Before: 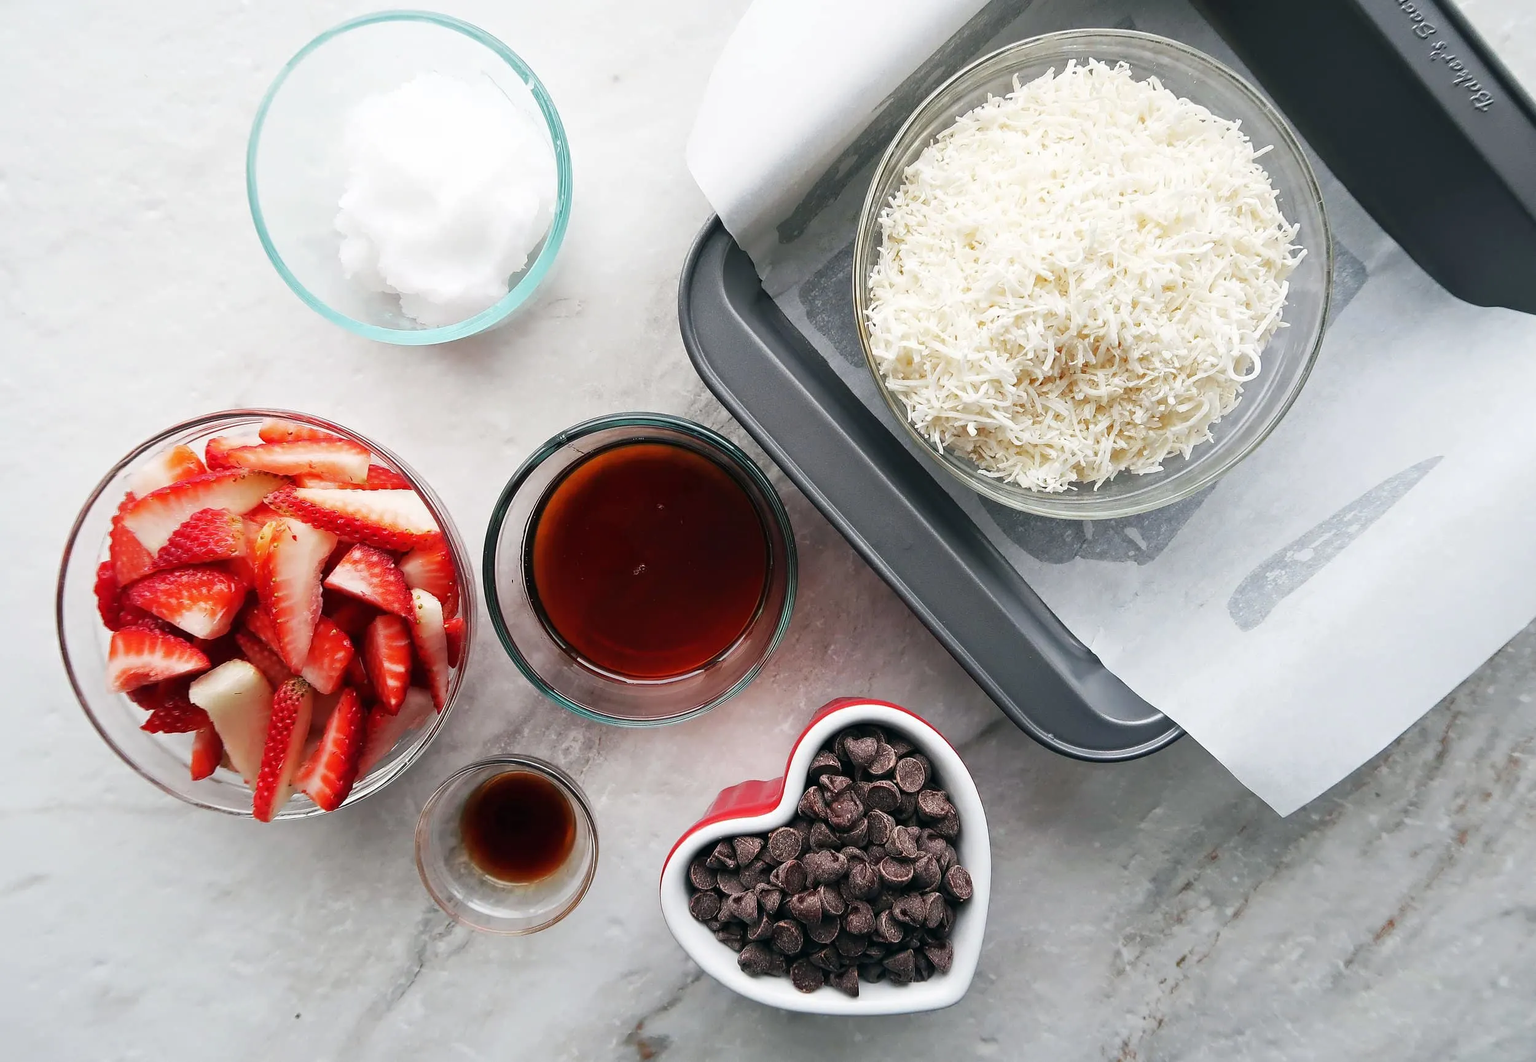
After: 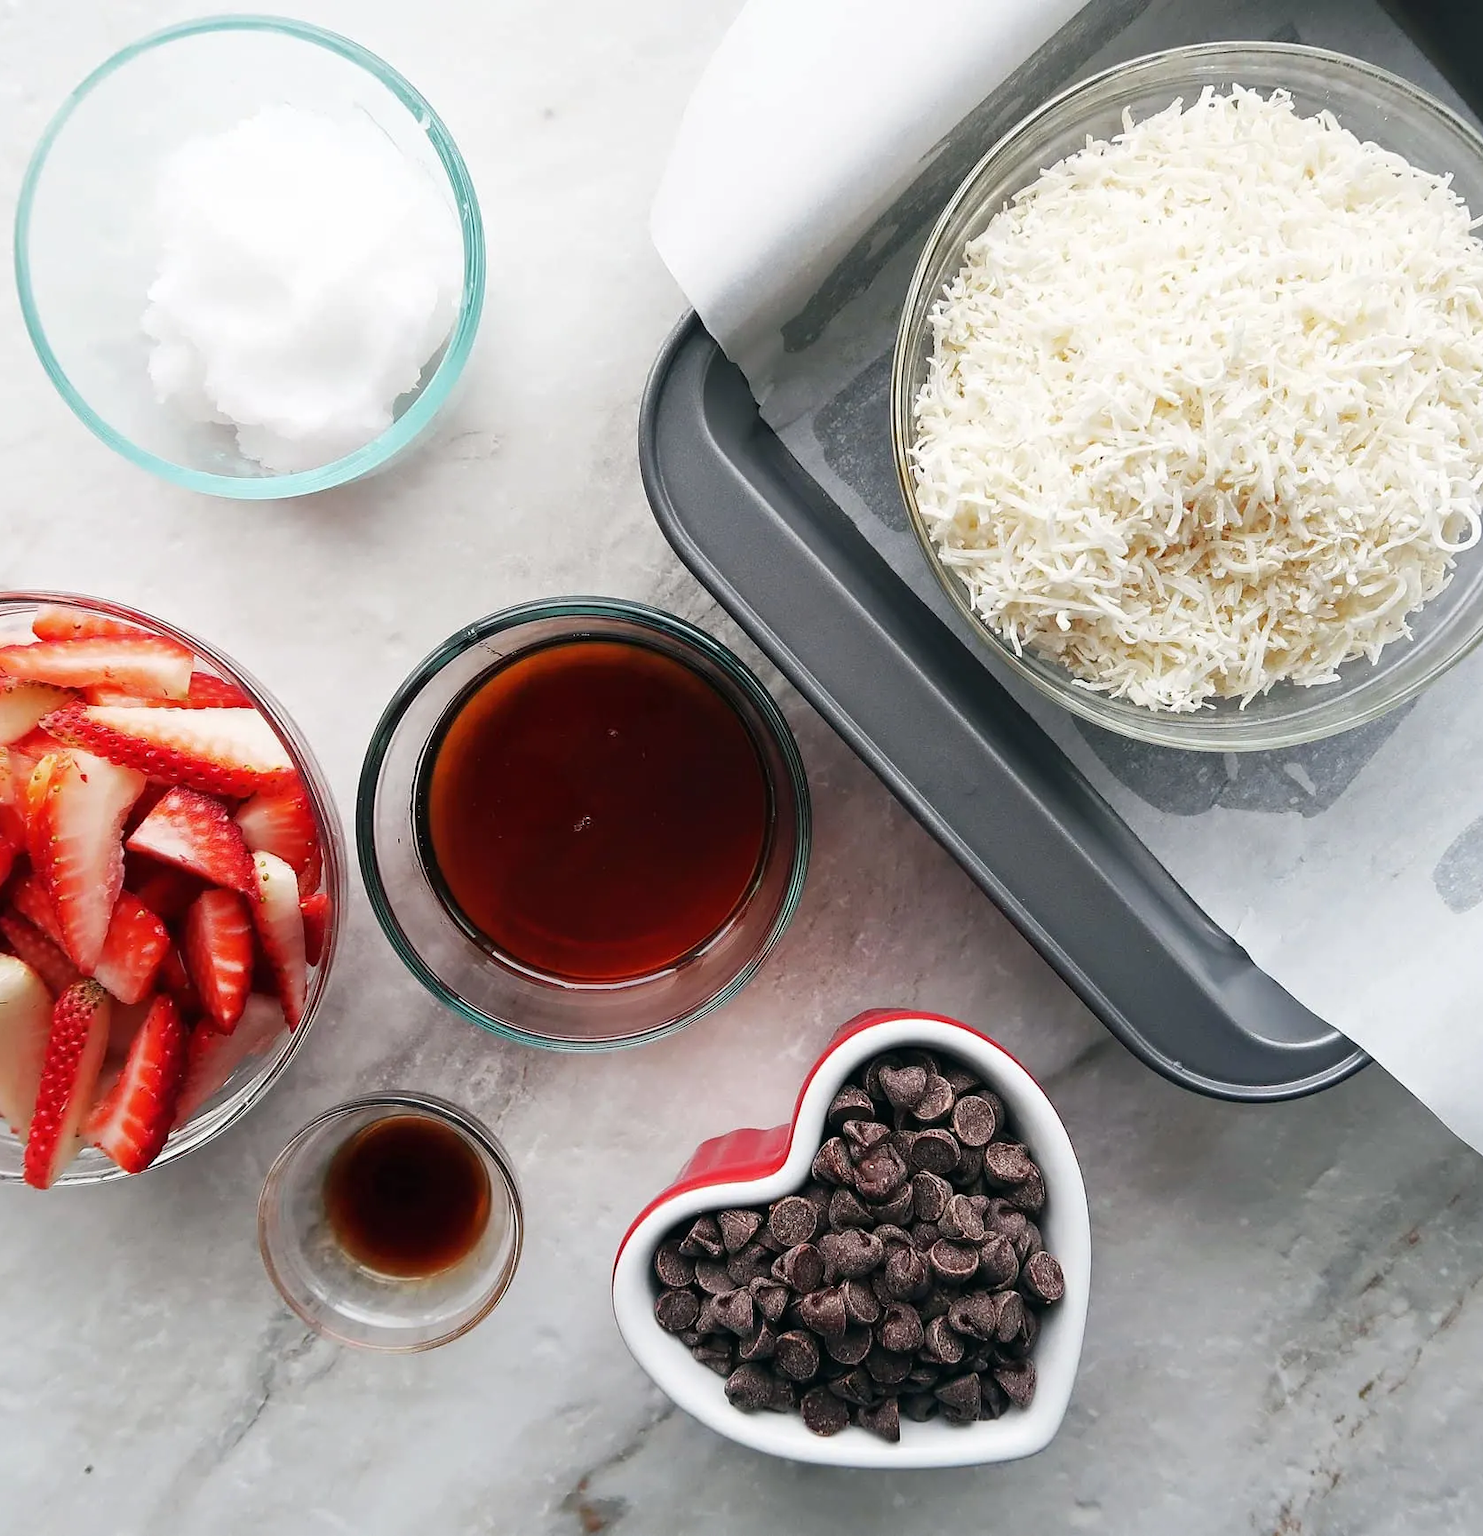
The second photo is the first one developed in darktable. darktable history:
crop: left 15.413%, right 17.755%
